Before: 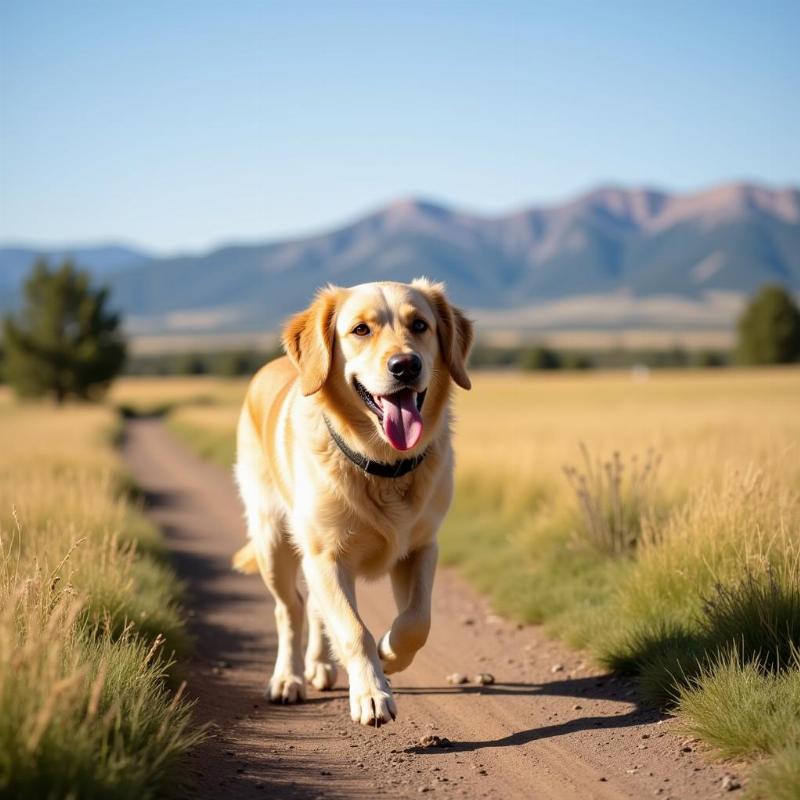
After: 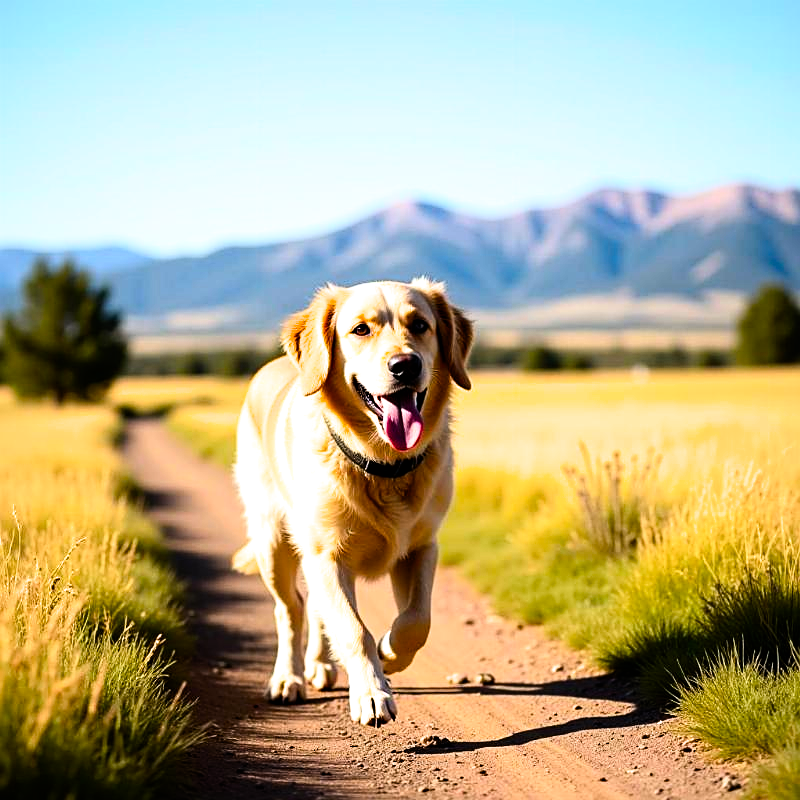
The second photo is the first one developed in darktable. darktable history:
sharpen: on, module defaults
contrast brightness saturation: contrast 0.229, brightness 0.104, saturation 0.287
color balance rgb: perceptual saturation grading › global saturation 31.304%
filmic rgb: black relative exposure -8 EV, white relative exposure 2.19 EV, hardness 6.93
